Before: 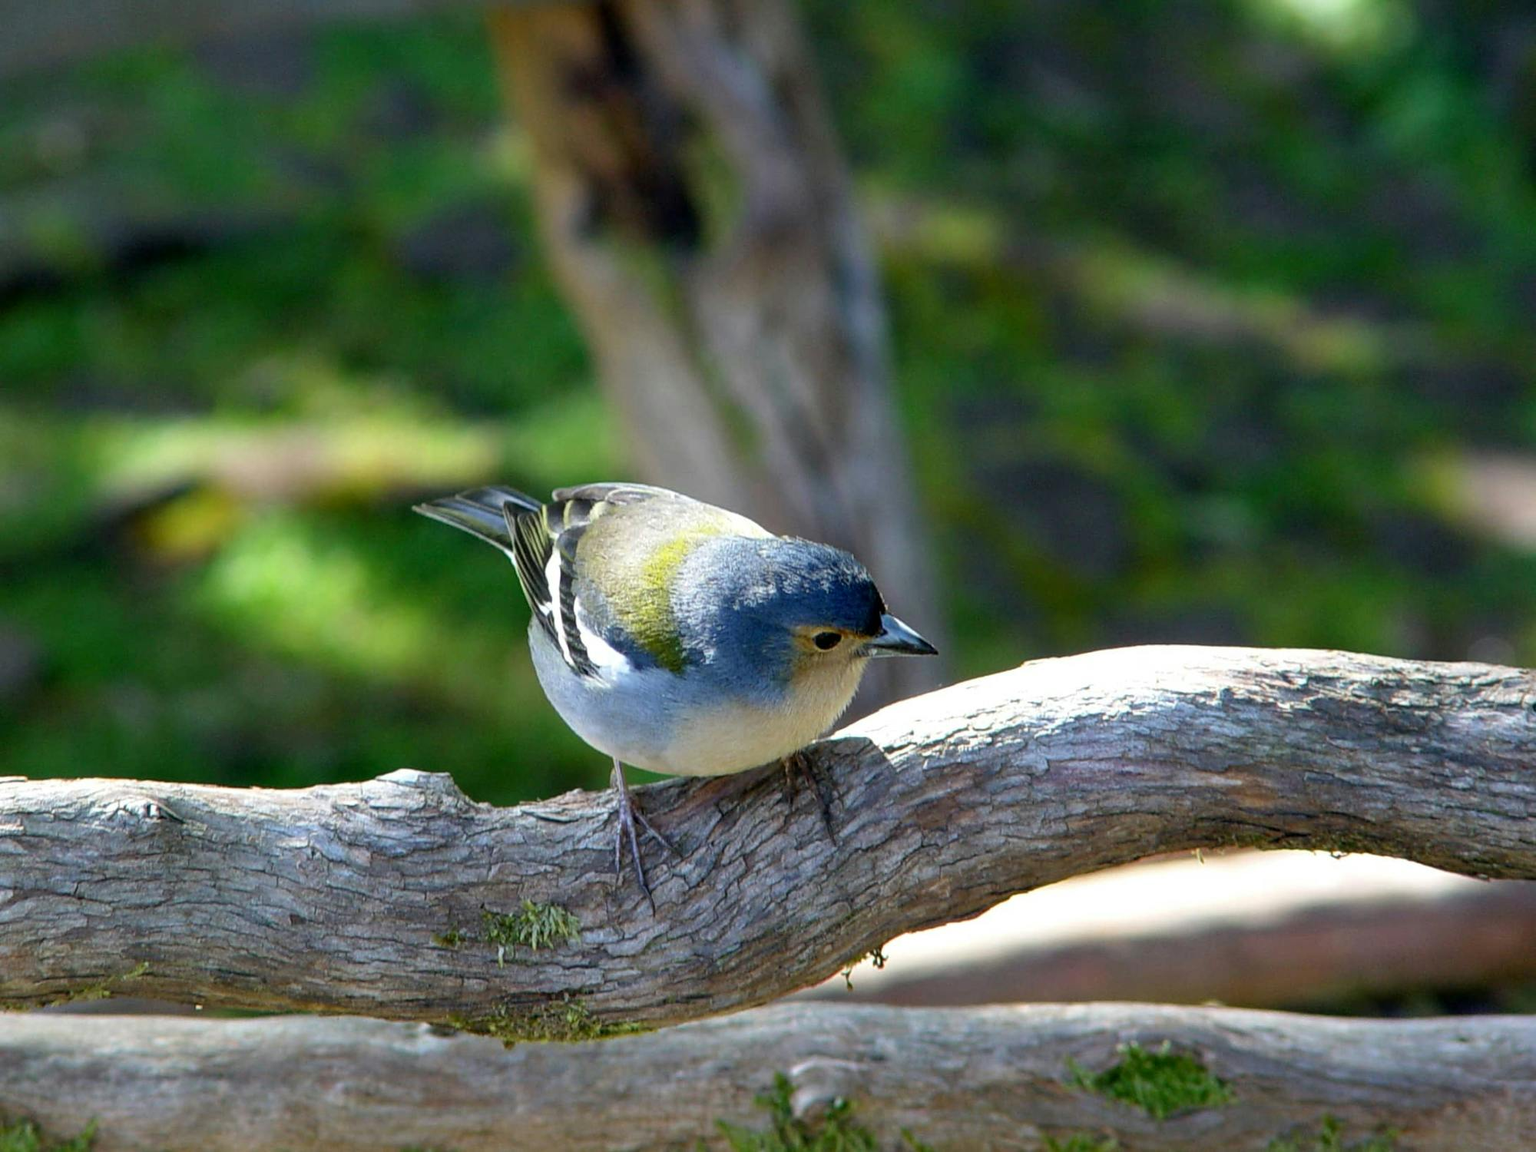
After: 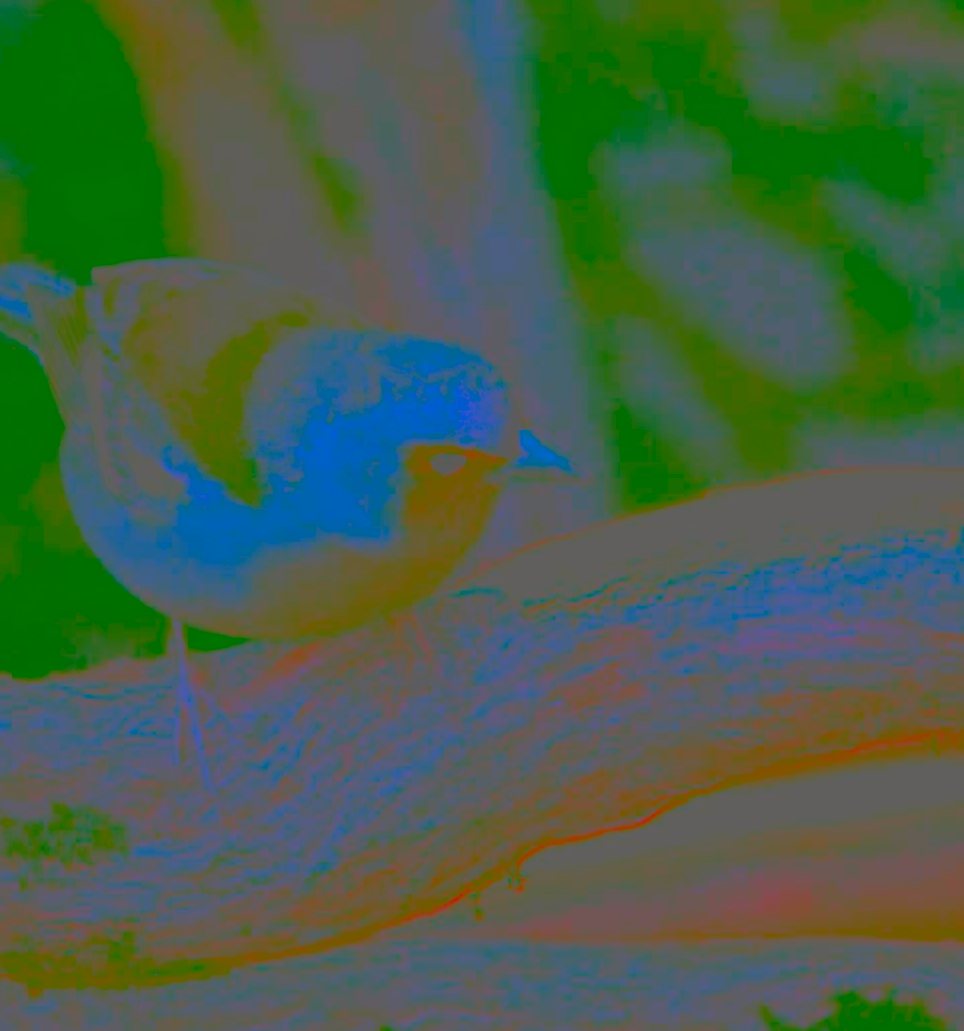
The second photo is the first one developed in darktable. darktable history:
color correction: highlights a* 0.97, highlights b* 2.8, saturation 1.08
crop: left 31.404%, top 24.691%, right 20.366%, bottom 6.523%
contrast brightness saturation: contrast -0.984, brightness -0.169, saturation 0.754
tone equalizer: -8 EV 0.012 EV, -7 EV -0.004 EV, -6 EV 0.025 EV, -5 EV 0.041 EV, -4 EV 0.301 EV, -3 EV 0.638 EV, -2 EV 0.576 EV, -1 EV 0.198 EV, +0 EV 0.022 EV
